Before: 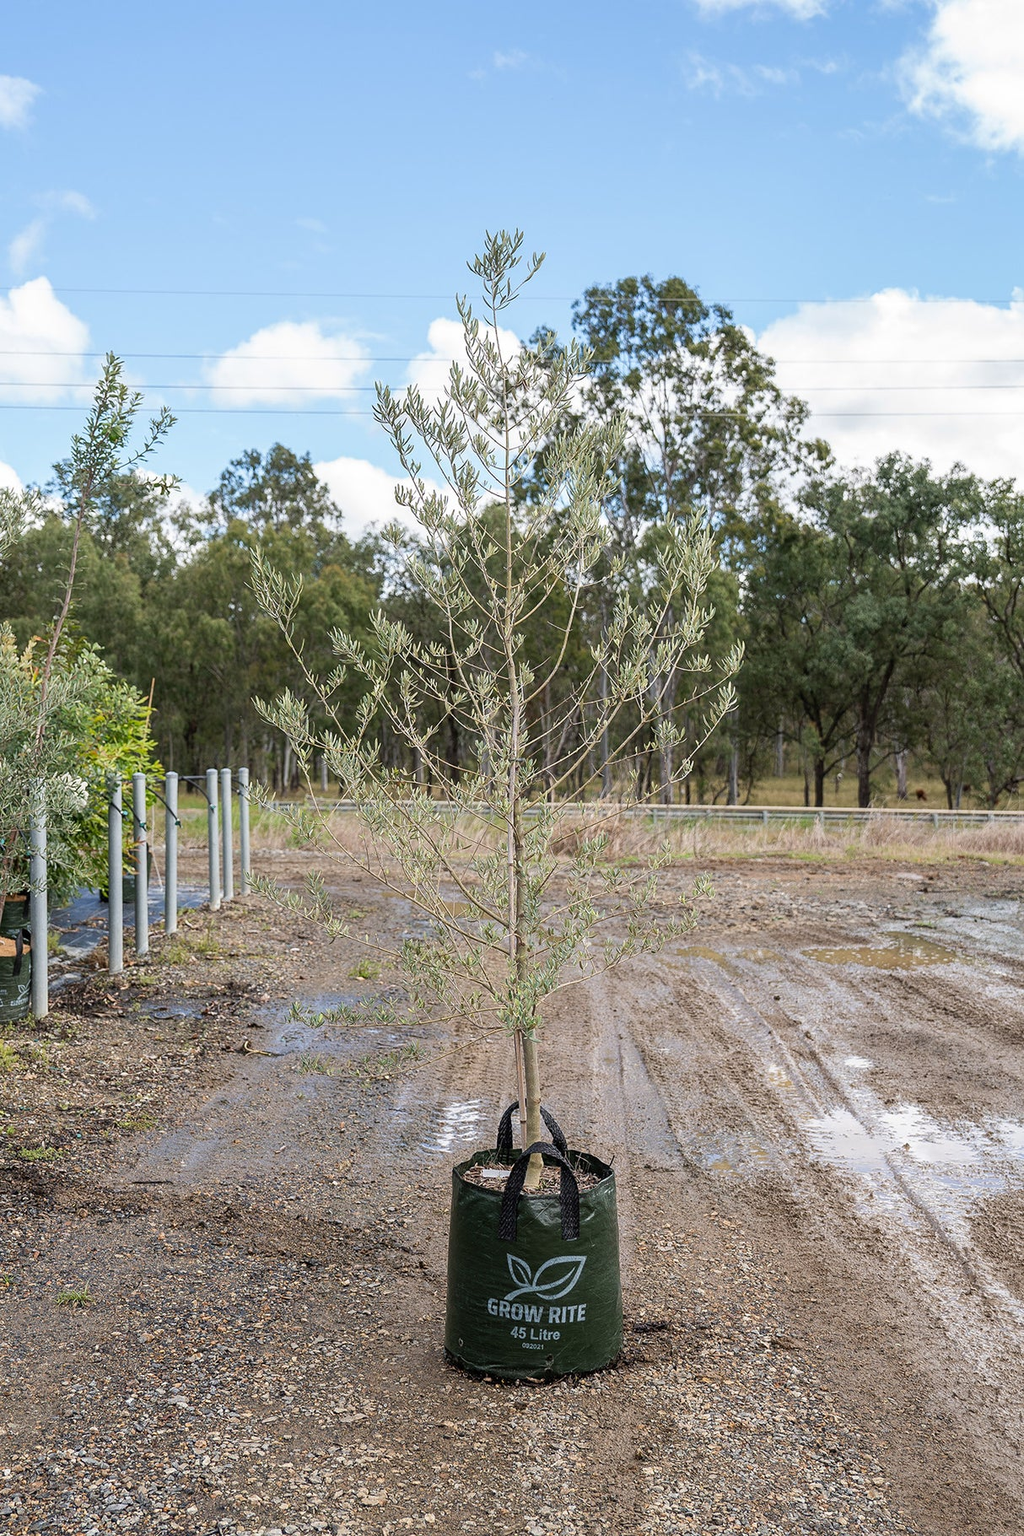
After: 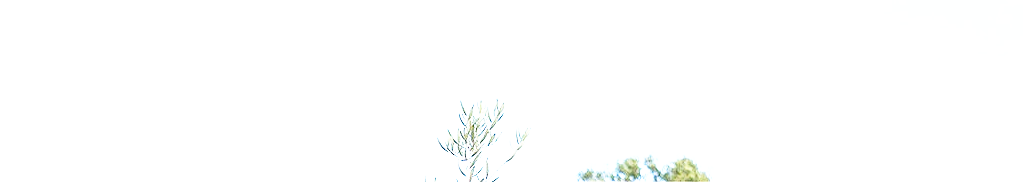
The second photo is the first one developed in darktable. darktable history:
crop and rotate: left 9.644%, top 9.491%, right 6.021%, bottom 80.509%
base curve: curves: ch0 [(0, 0) (0.026, 0.03) (0.109, 0.232) (0.351, 0.748) (0.669, 0.968) (1, 1)], preserve colors none
exposure: black level correction 0, exposure 1.379 EV, compensate exposure bias true, compensate highlight preservation false
